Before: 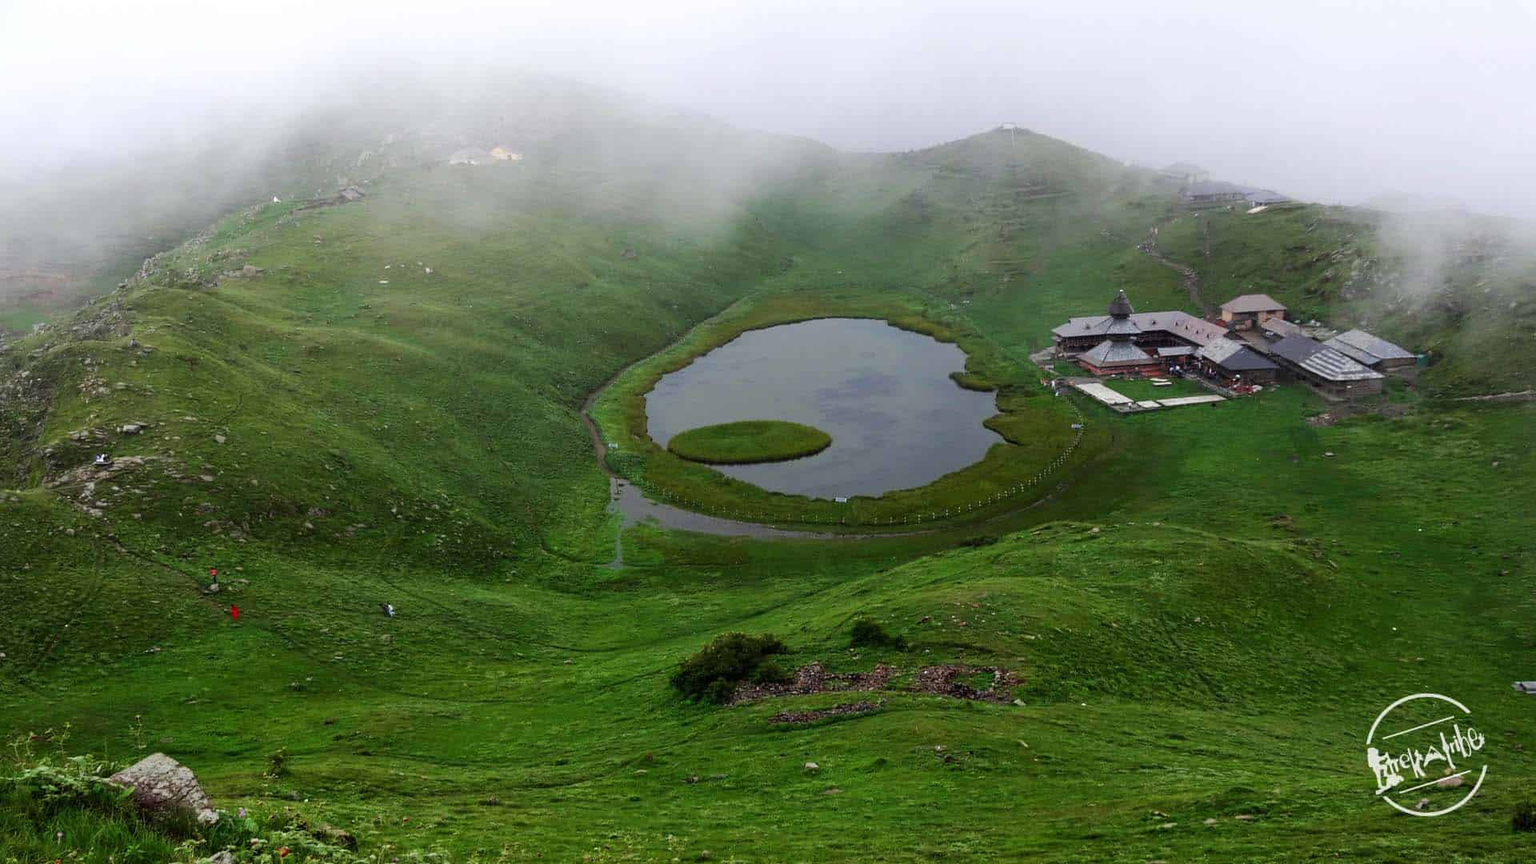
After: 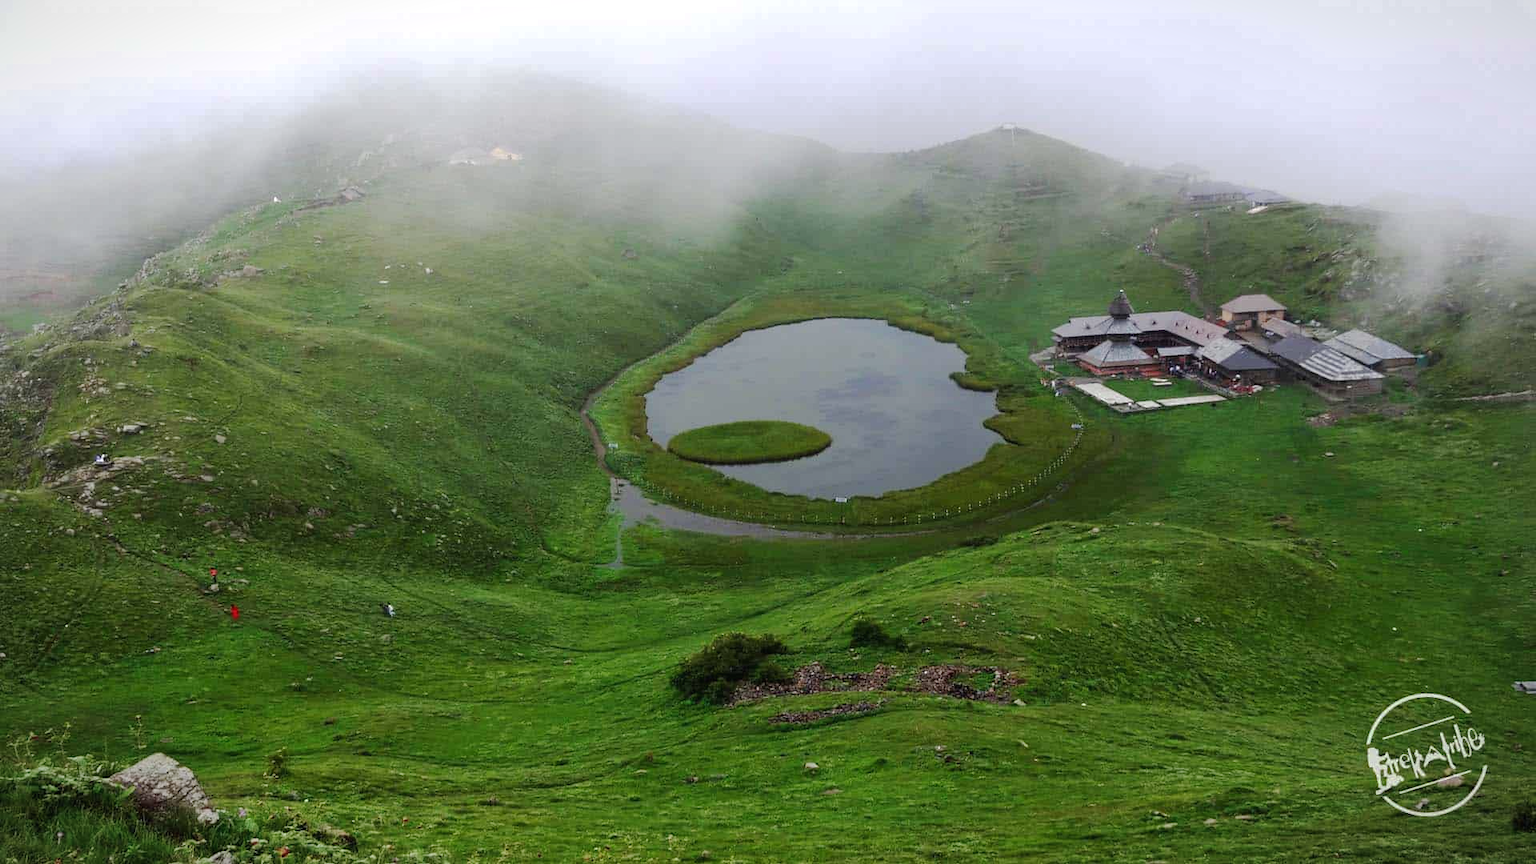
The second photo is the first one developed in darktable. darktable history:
exposure: black level correction -0.001, exposure 0.079 EV, compensate exposure bias true, compensate highlight preservation false
vignetting: fall-off start 99.83%, fall-off radius 64.99%, brightness -0.455, saturation -0.3, center (-0.011, 0), automatic ratio true
base curve: curves: ch0 [(0, 0) (0.235, 0.266) (0.503, 0.496) (0.786, 0.72) (1, 1)], preserve colors none
